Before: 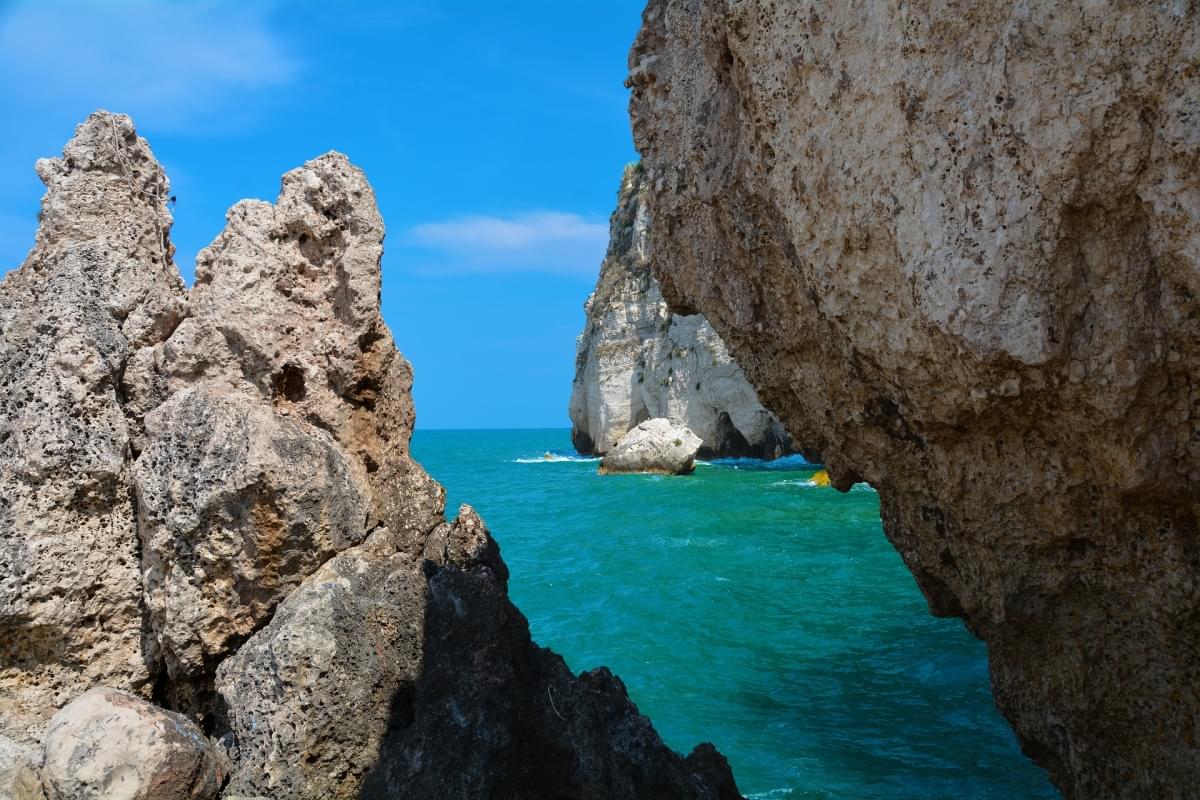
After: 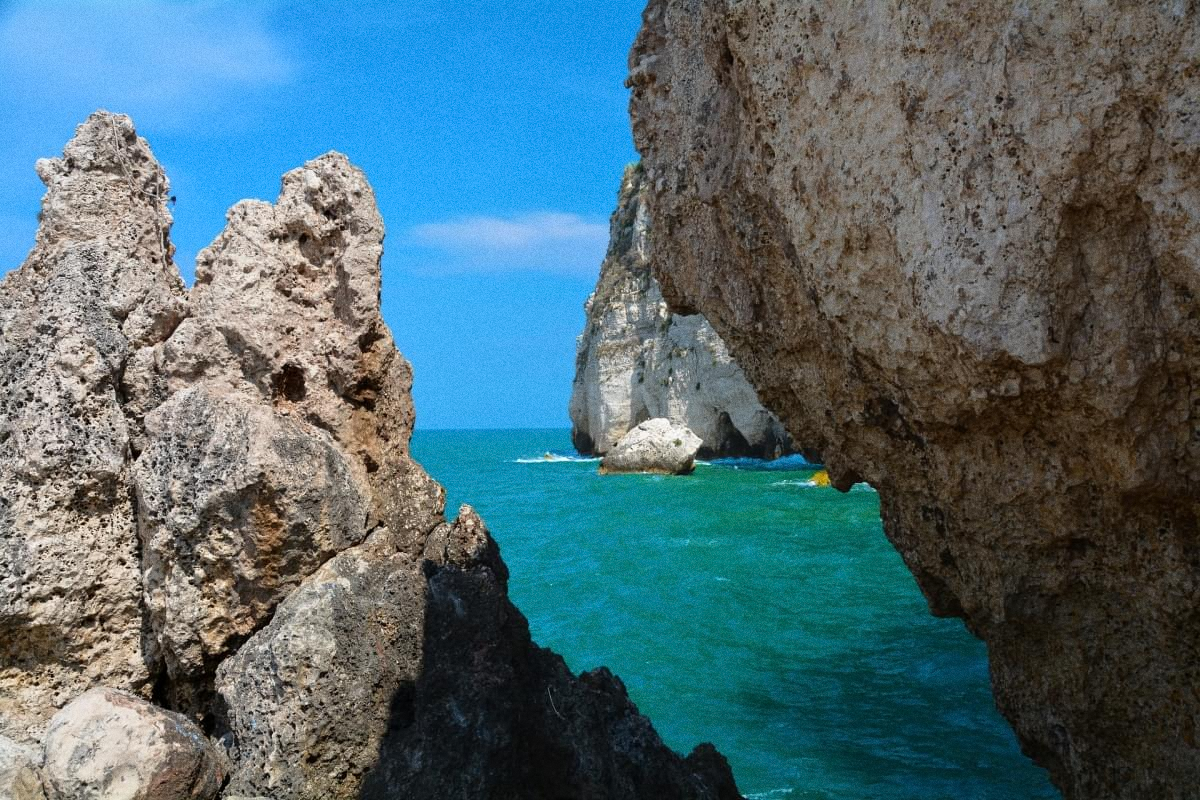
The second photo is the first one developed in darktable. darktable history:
grain: coarseness 0.09 ISO
shadows and highlights: shadows 0, highlights 40
